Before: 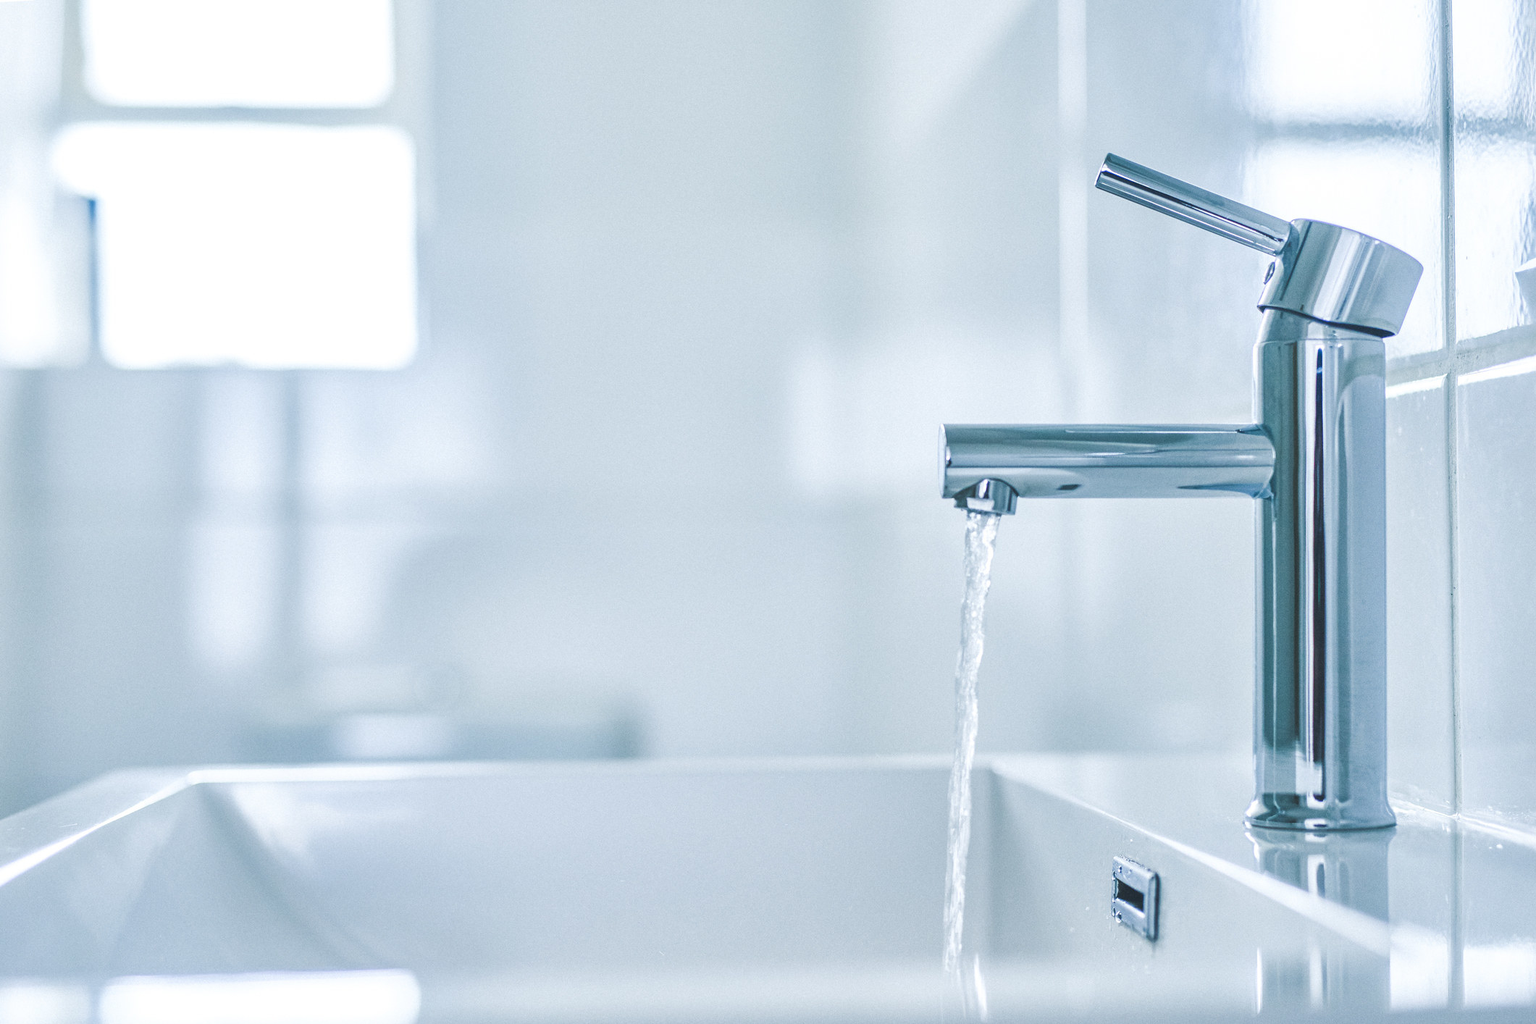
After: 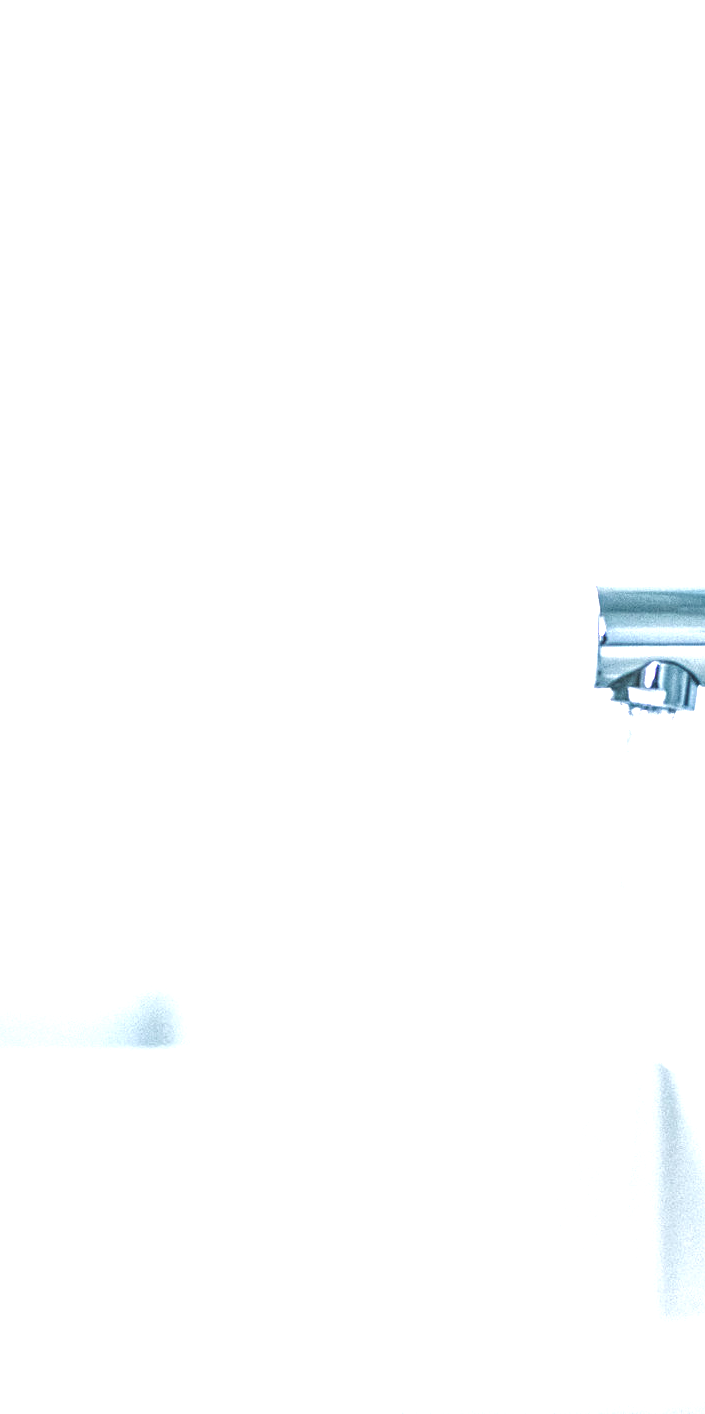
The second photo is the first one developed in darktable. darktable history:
local contrast: highlights 100%, shadows 100%, detail 200%, midtone range 0.2
crop: left 33.36%, right 33.36%
color balance rgb: shadows lift › hue 87.51°, highlights gain › chroma 1.62%, highlights gain › hue 55.1°, global offset › chroma 0.06%, global offset › hue 253.66°, linear chroma grading › global chroma 0.5%
exposure: exposure 1.061 EV, compensate highlight preservation false
